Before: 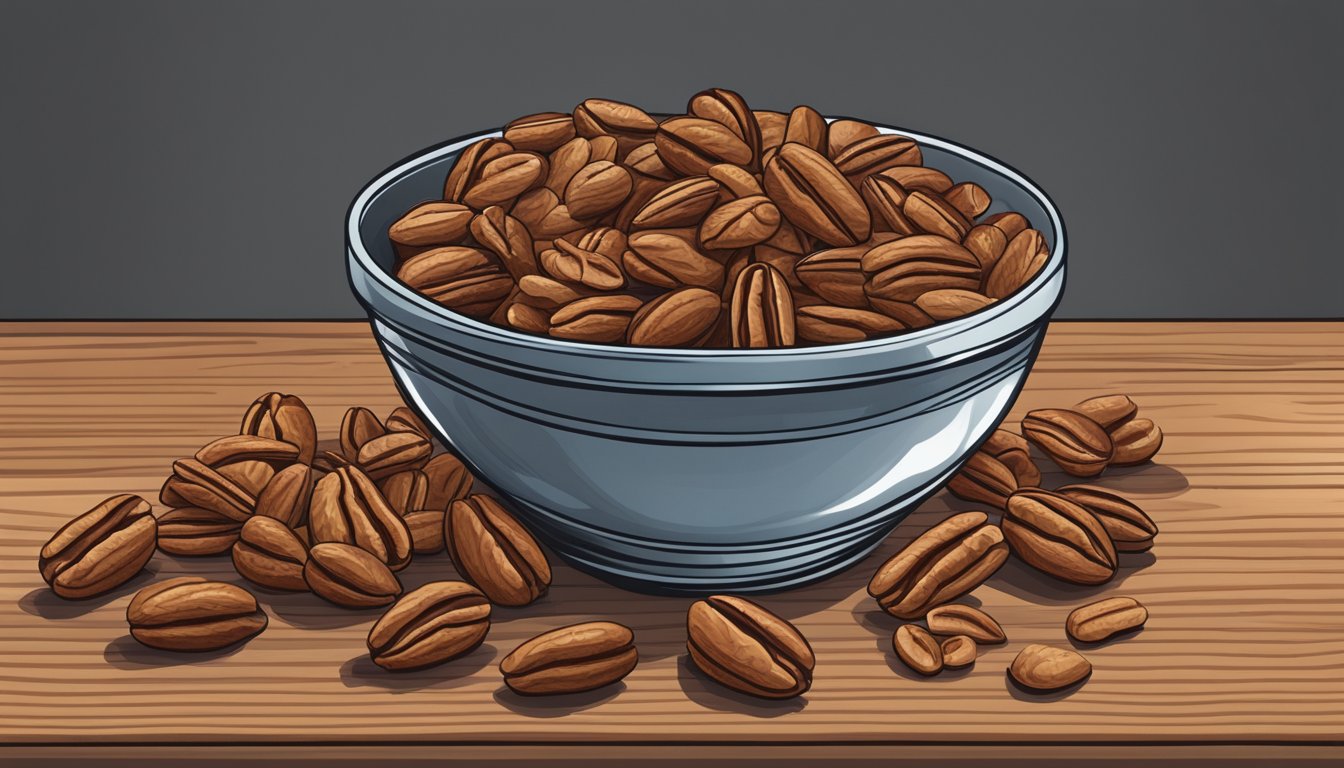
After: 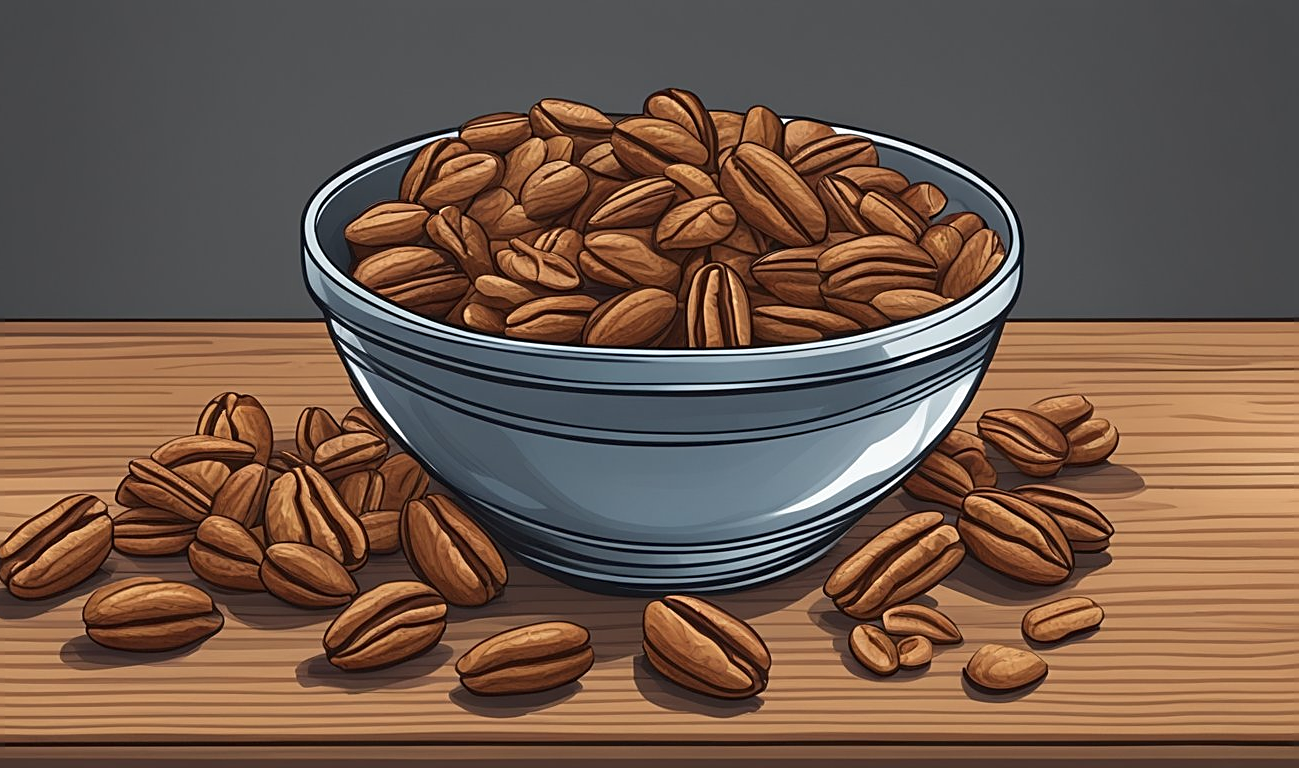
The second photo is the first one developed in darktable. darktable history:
sharpen: on, module defaults
crop and rotate: left 3.303%
